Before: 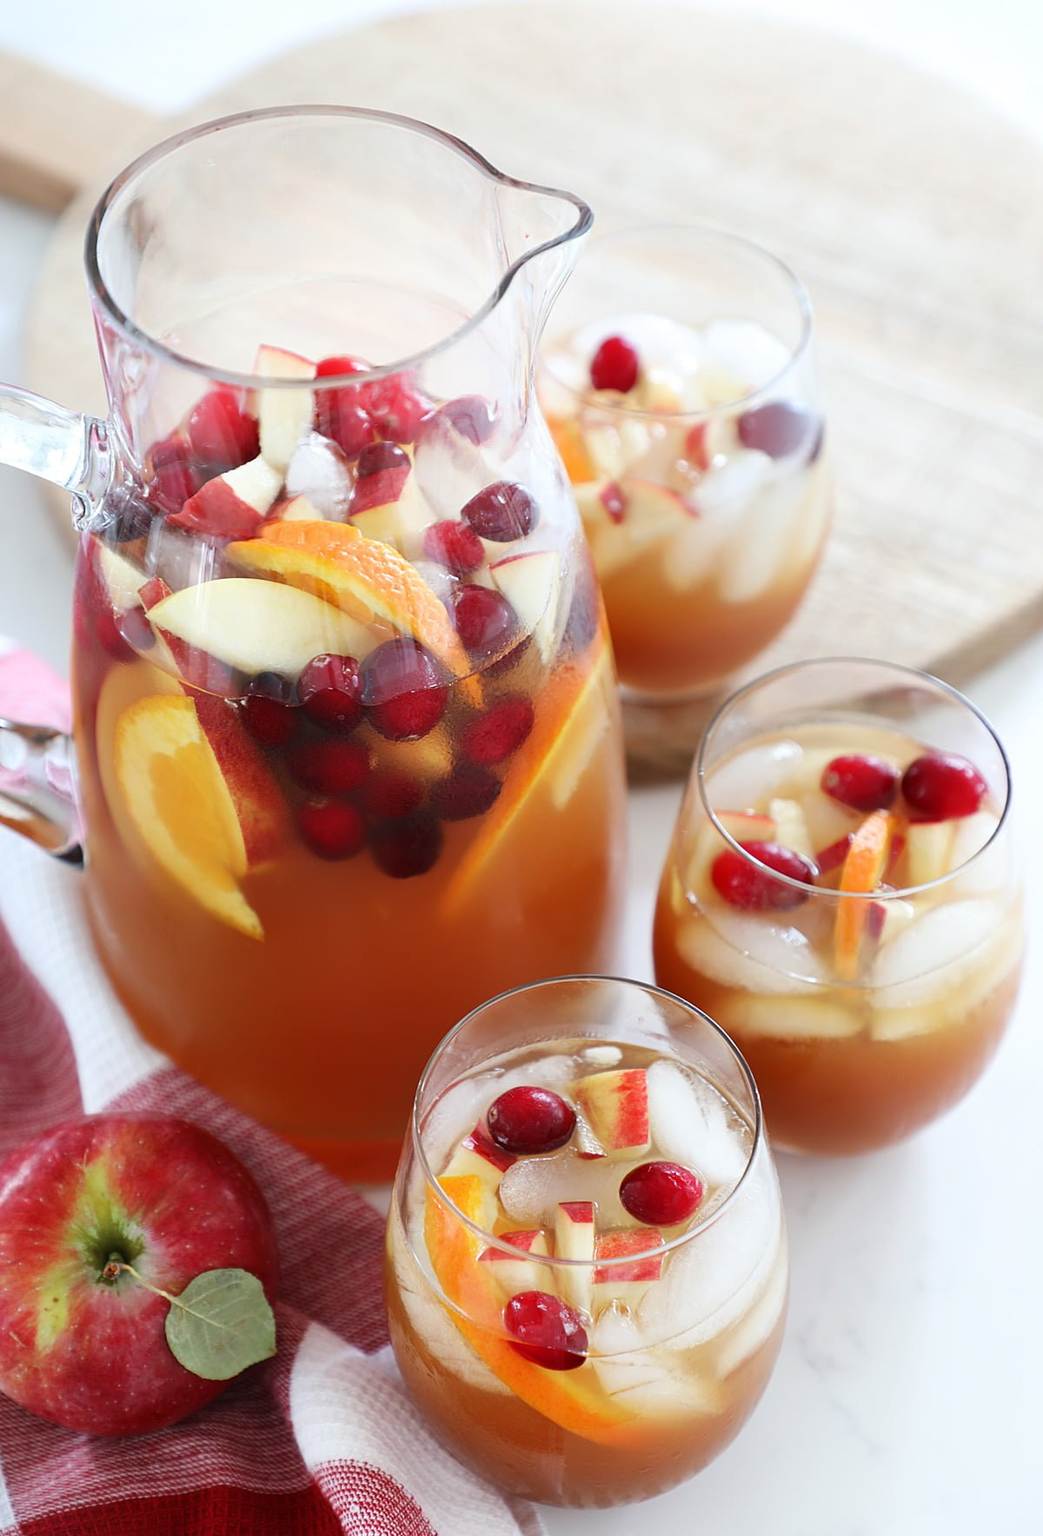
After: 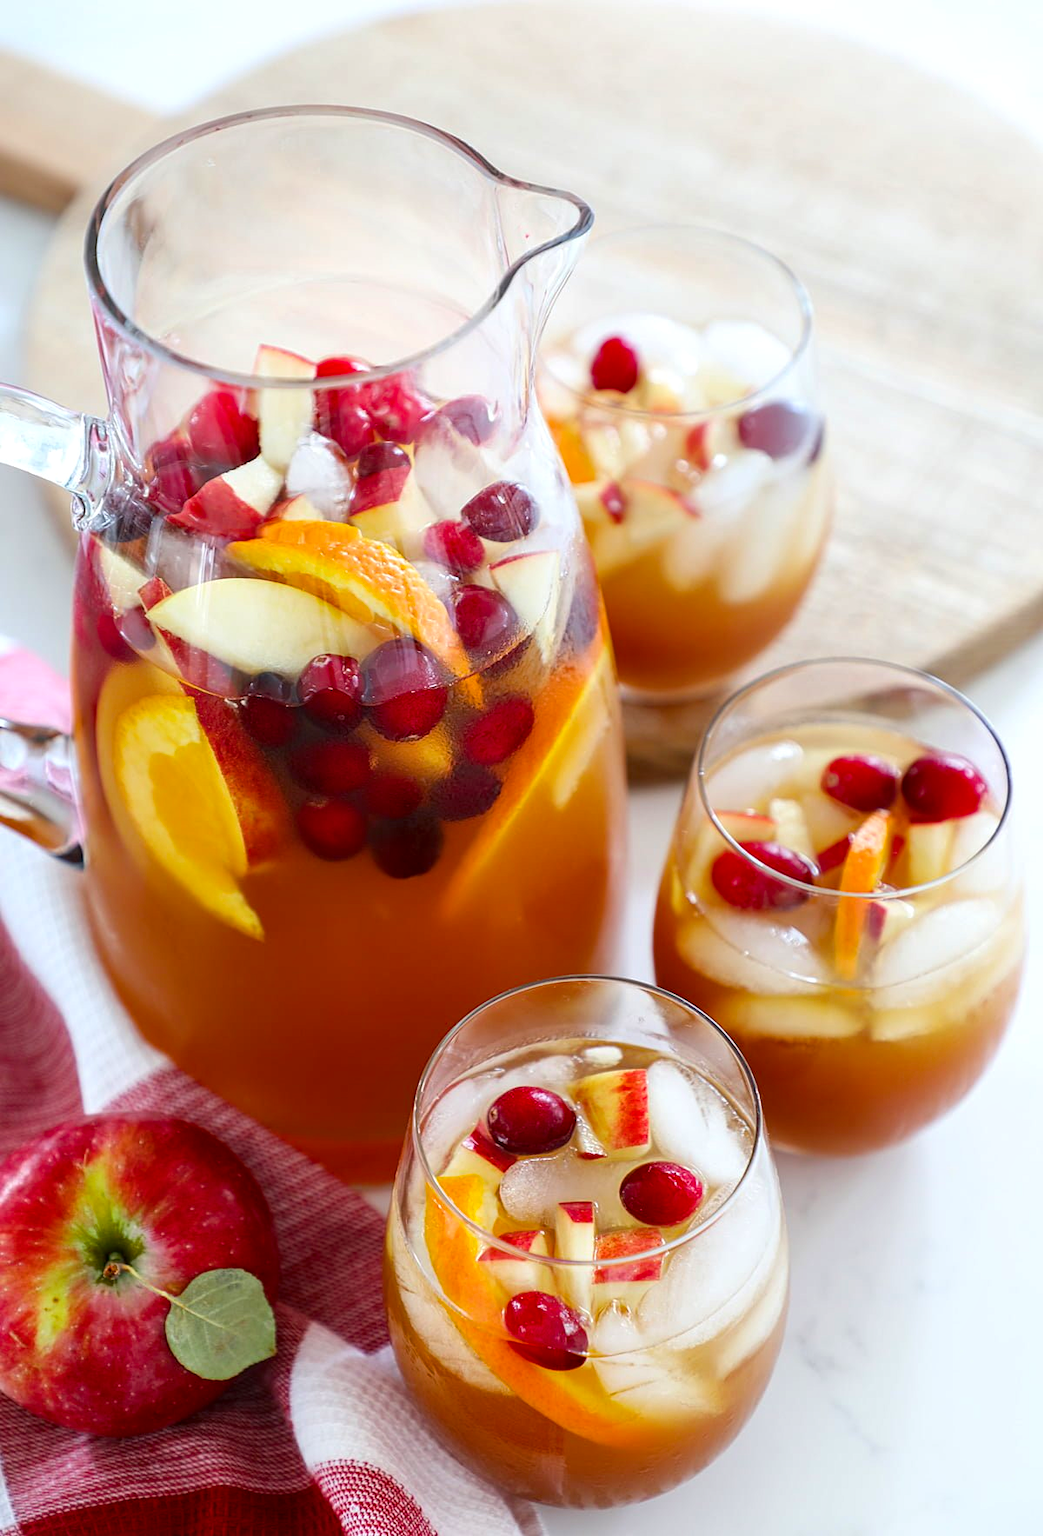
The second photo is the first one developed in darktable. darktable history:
color balance rgb: perceptual saturation grading › global saturation 25%, global vibrance 20%
local contrast: on, module defaults
